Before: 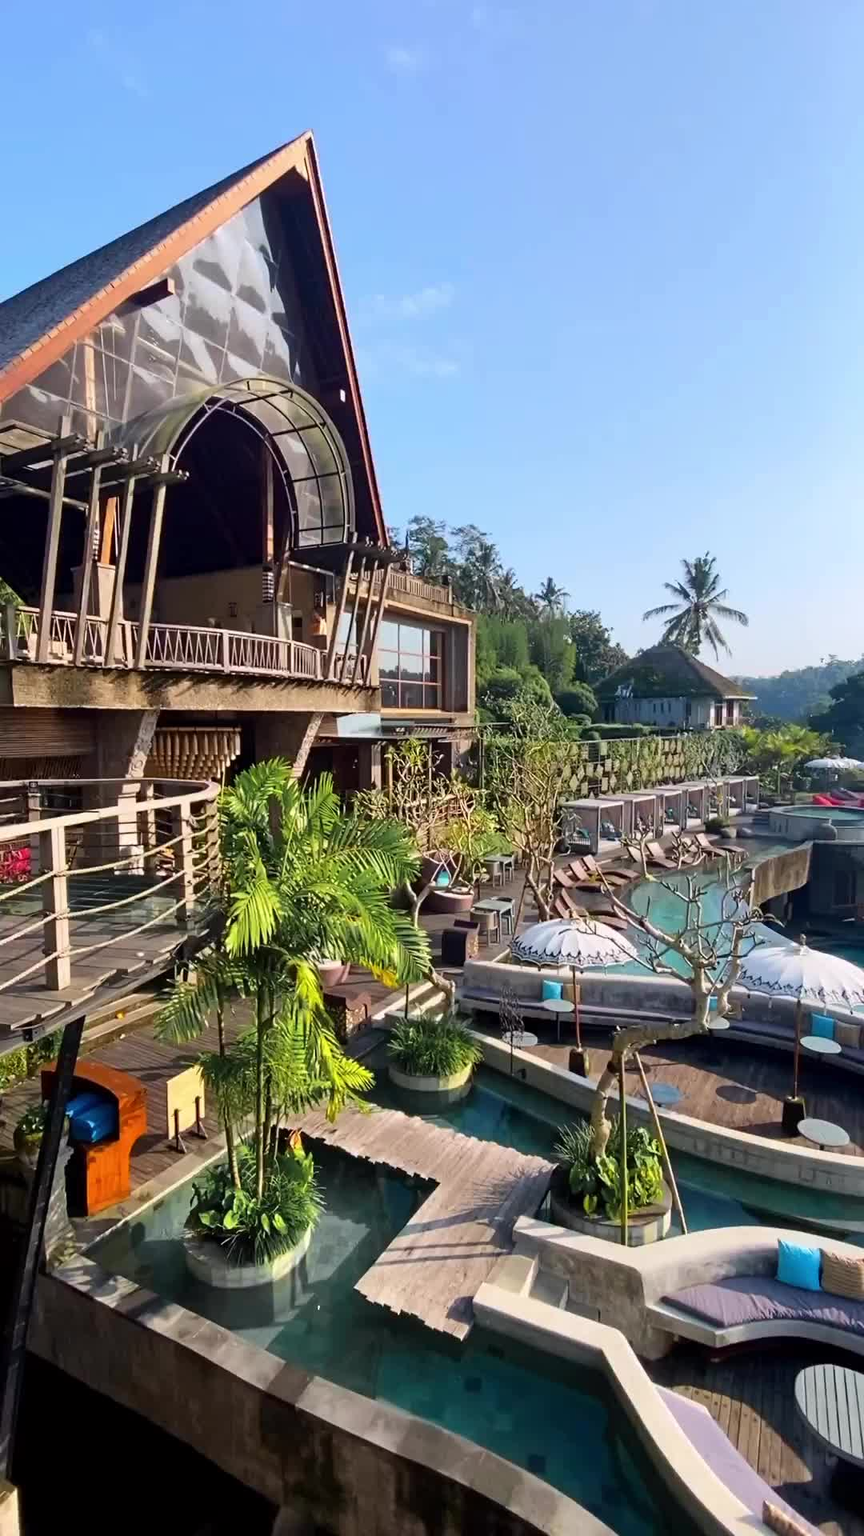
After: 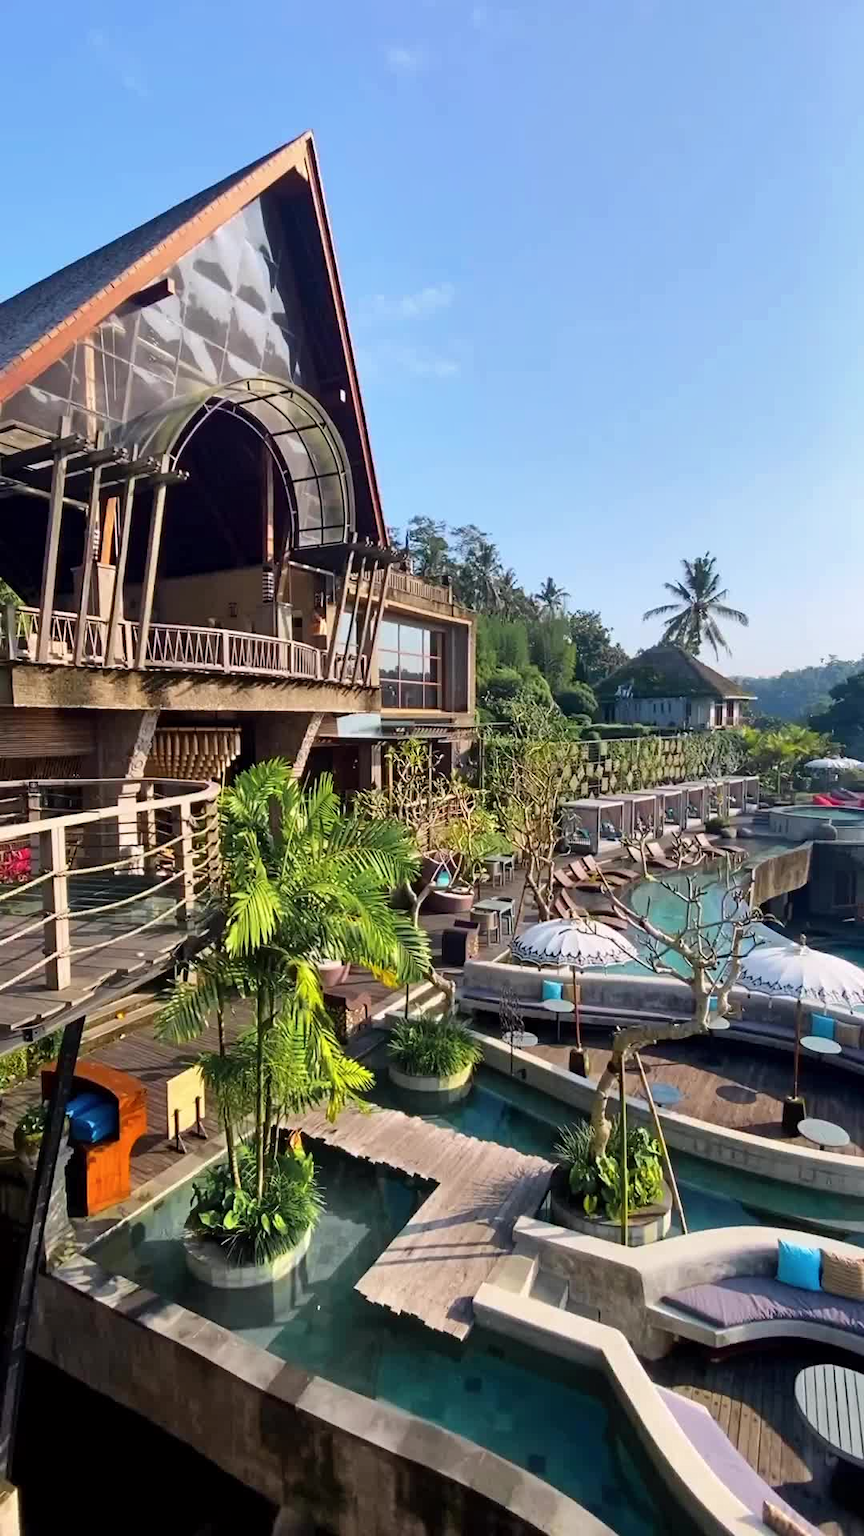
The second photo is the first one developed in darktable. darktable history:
shadows and highlights: shadows 34.38, highlights -34.92, soften with gaussian
